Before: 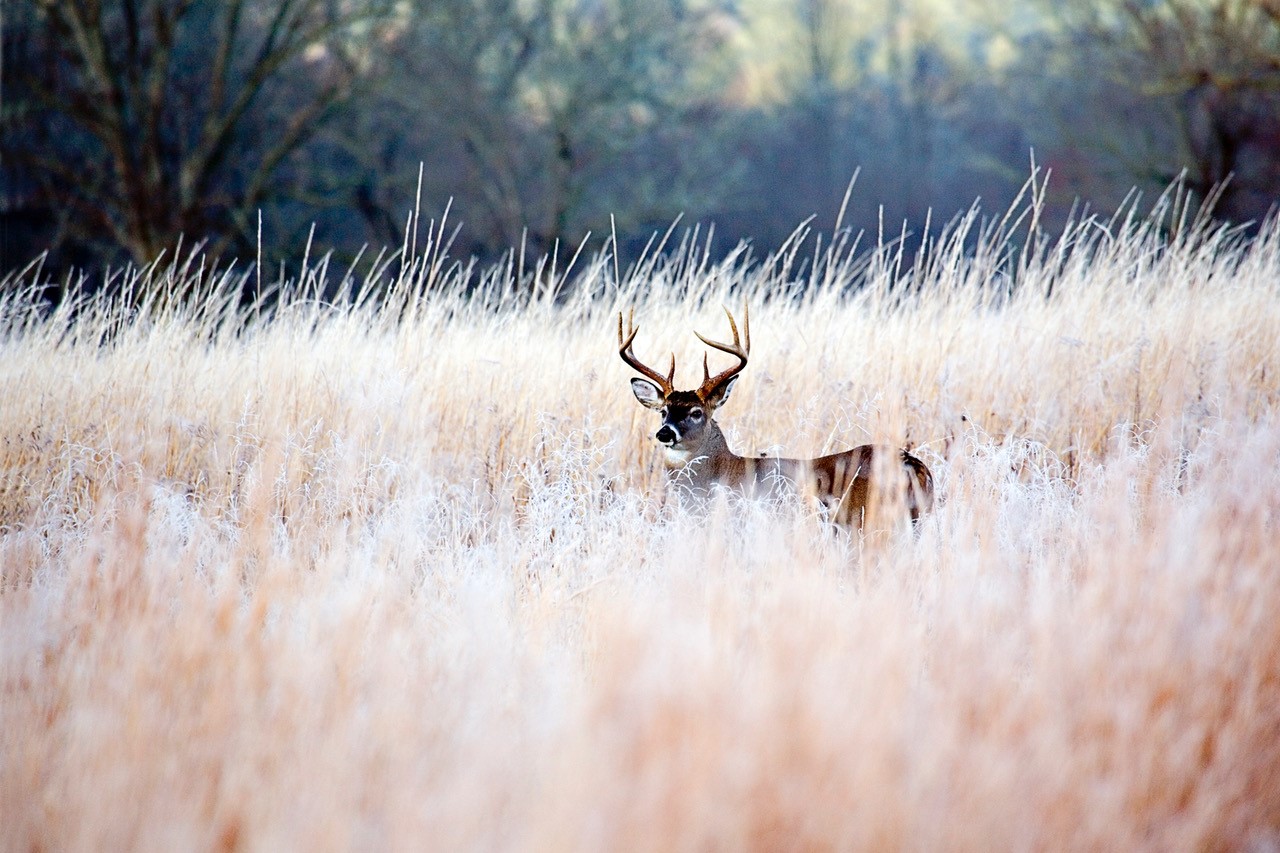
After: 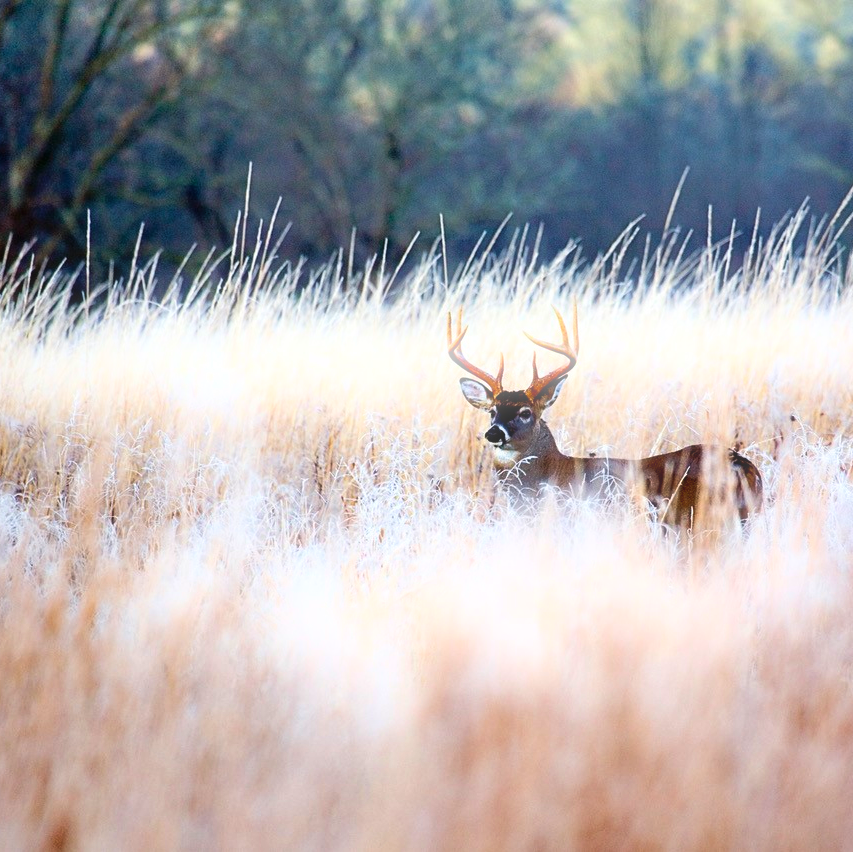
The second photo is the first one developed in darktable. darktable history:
bloom: size 5%, threshold 95%, strength 15%
crop and rotate: left 13.409%, right 19.924%
velvia: on, module defaults
shadows and highlights: white point adjustment 0.05, highlights color adjustment 55.9%, soften with gaussian
